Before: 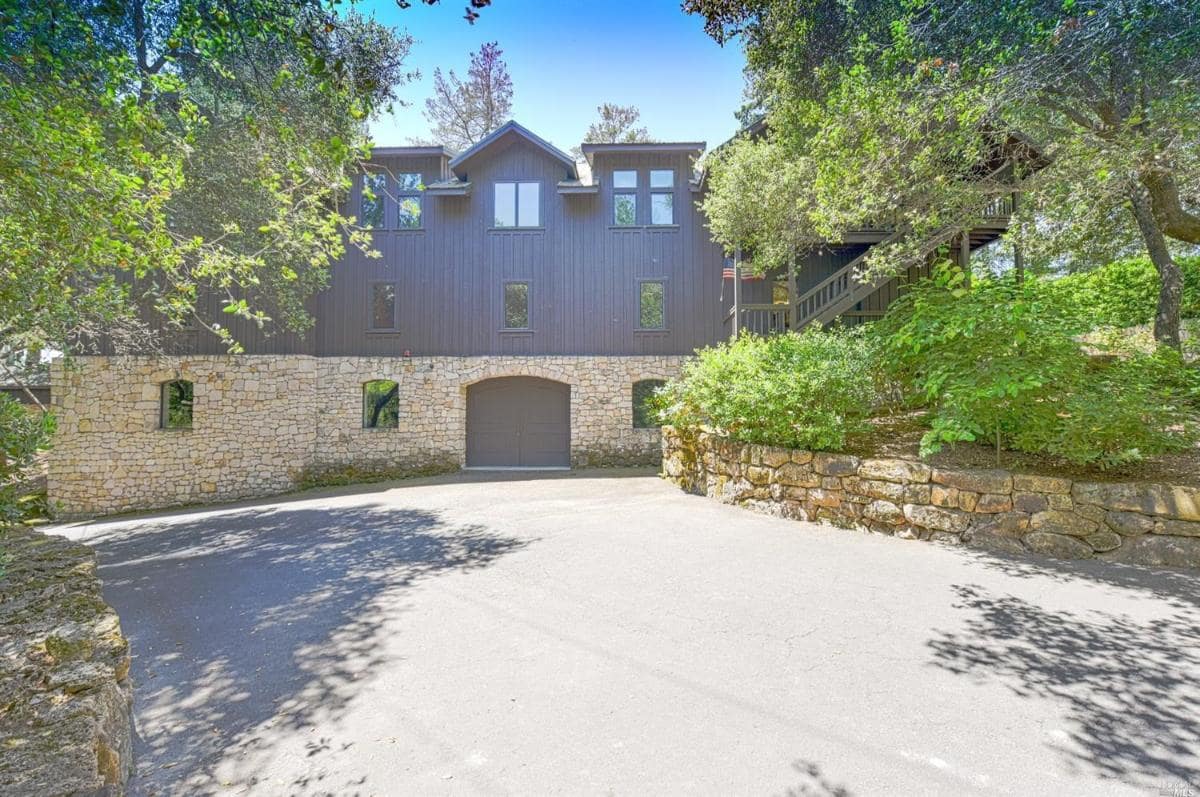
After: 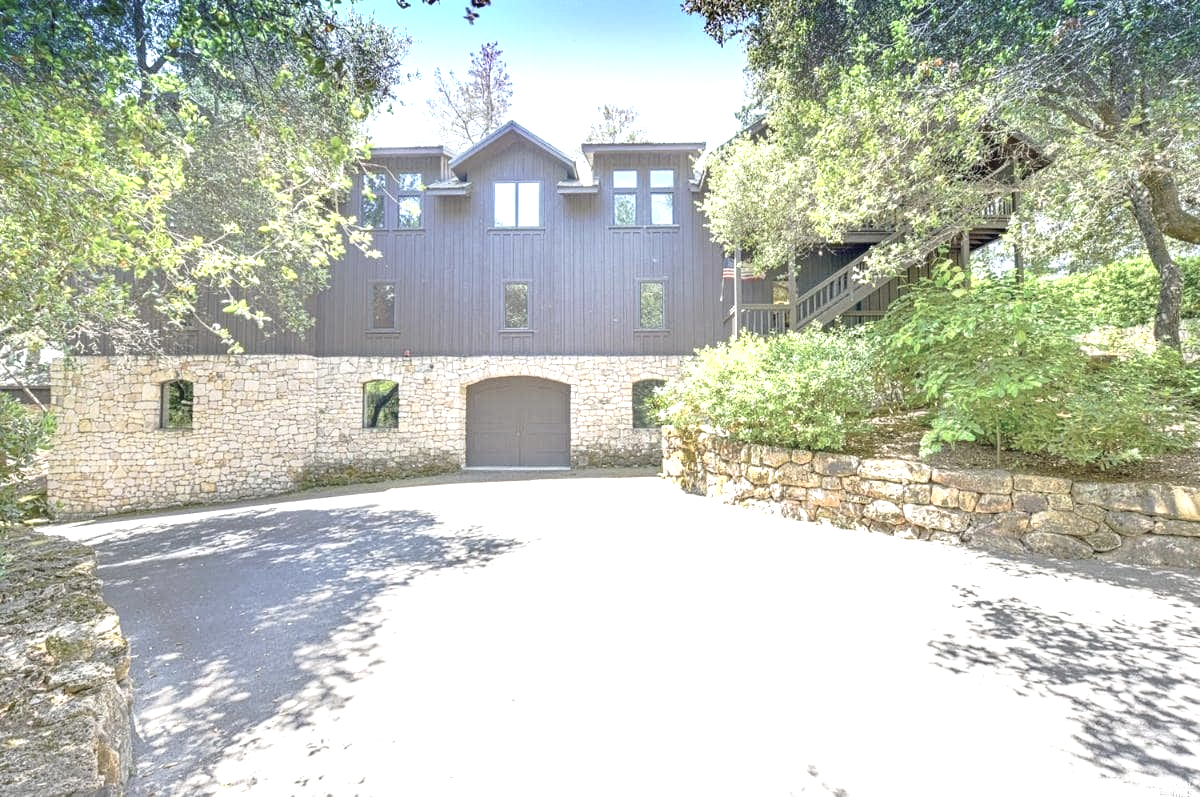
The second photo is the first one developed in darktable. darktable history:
contrast brightness saturation: contrast 0.097, saturation -0.379
exposure: black level correction 0, exposure 1.001 EV, compensate exposure bias true, compensate highlight preservation false
